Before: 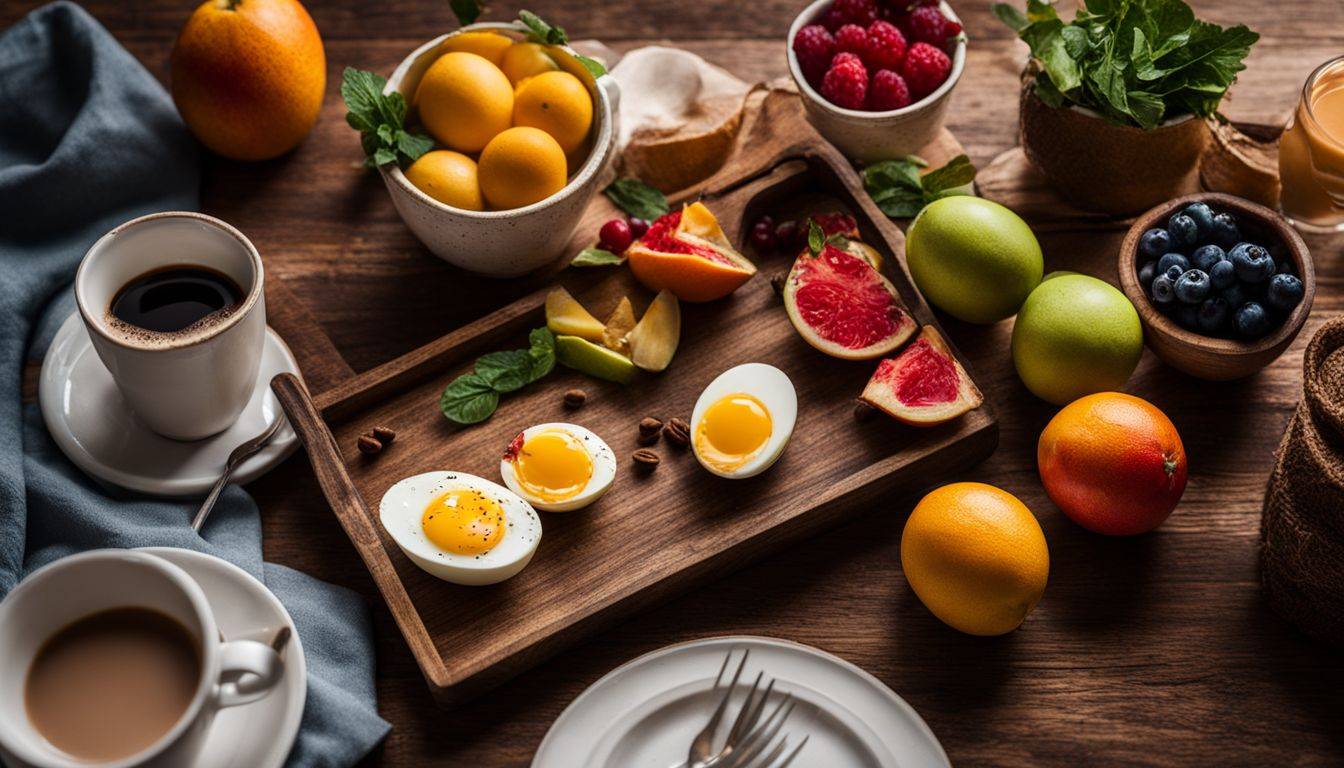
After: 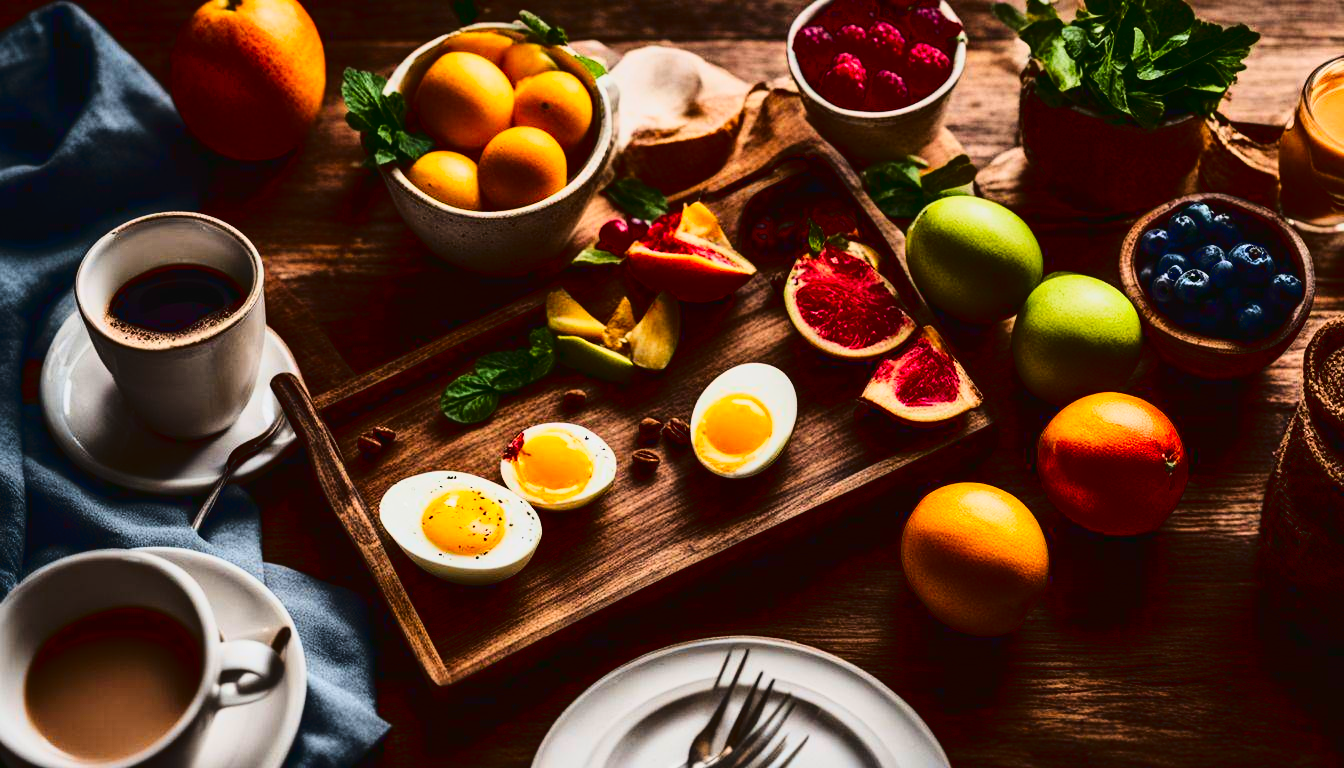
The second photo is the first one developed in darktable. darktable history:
white balance: red 1, blue 1
contrast brightness saturation: contrast 0.1, brightness -0.26, saturation 0.14
tone curve: curves: ch0 [(0, 0.026) (0.155, 0.133) (0.272, 0.34) (0.434, 0.625) (0.676, 0.871) (0.994, 0.955)], color space Lab, linked channels, preserve colors none
